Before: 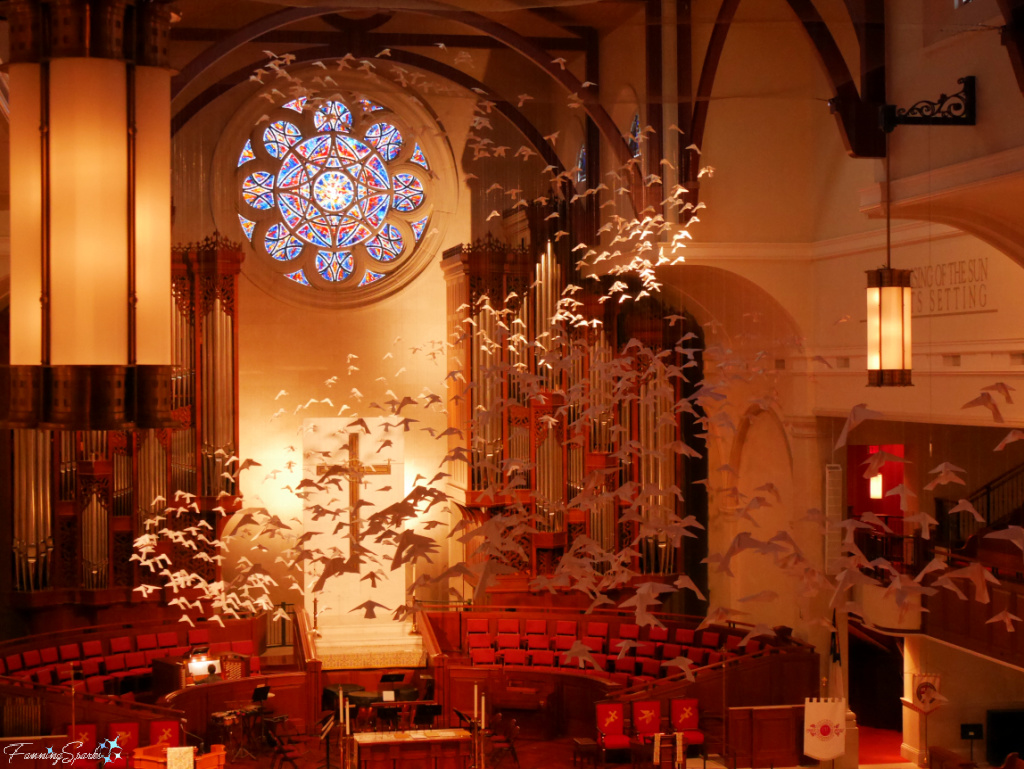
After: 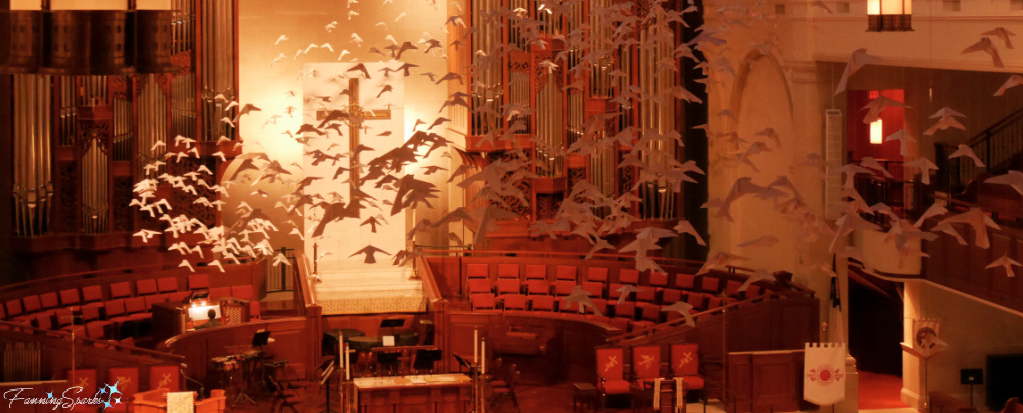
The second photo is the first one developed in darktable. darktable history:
color zones: curves: ch0 [(0, 0.5) (0.143, 0.52) (0.286, 0.5) (0.429, 0.5) (0.571, 0.5) (0.714, 0.5) (0.857, 0.5) (1, 0.5)]; ch1 [(0, 0.489) (0.155, 0.45) (0.286, 0.466) (0.429, 0.5) (0.571, 0.5) (0.714, 0.5) (0.857, 0.5) (1, 0.489)]
crop and rotate: top 46.237%
